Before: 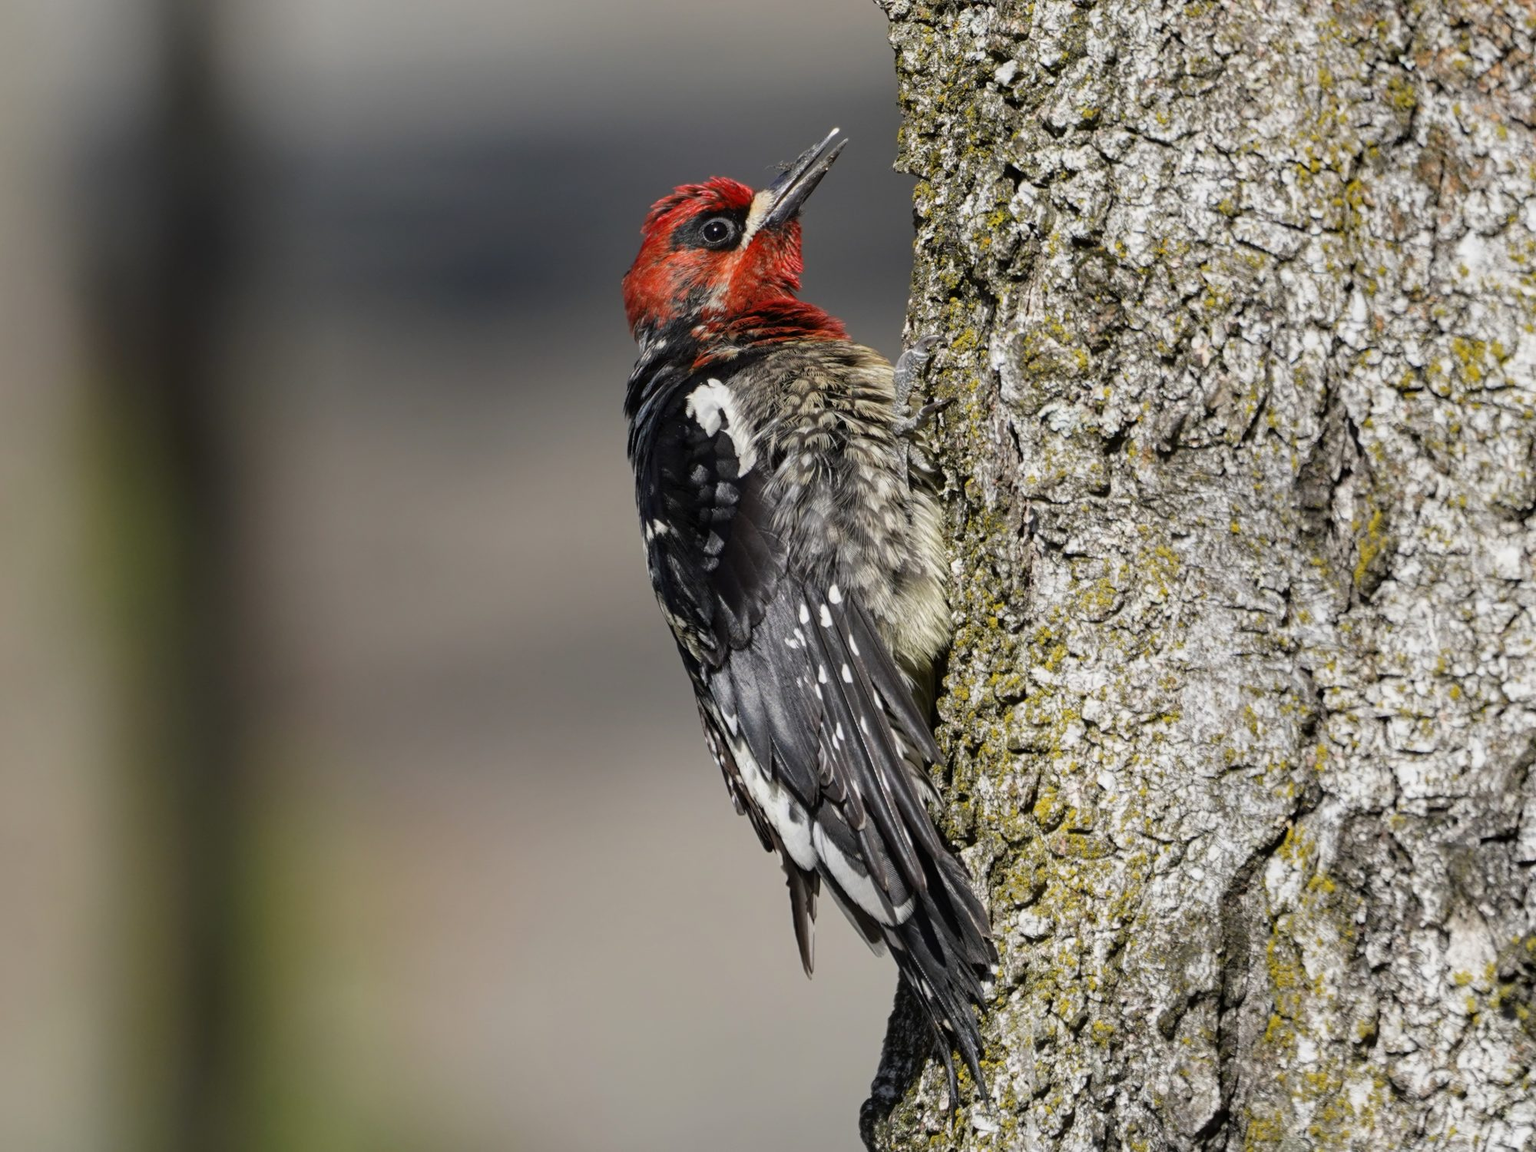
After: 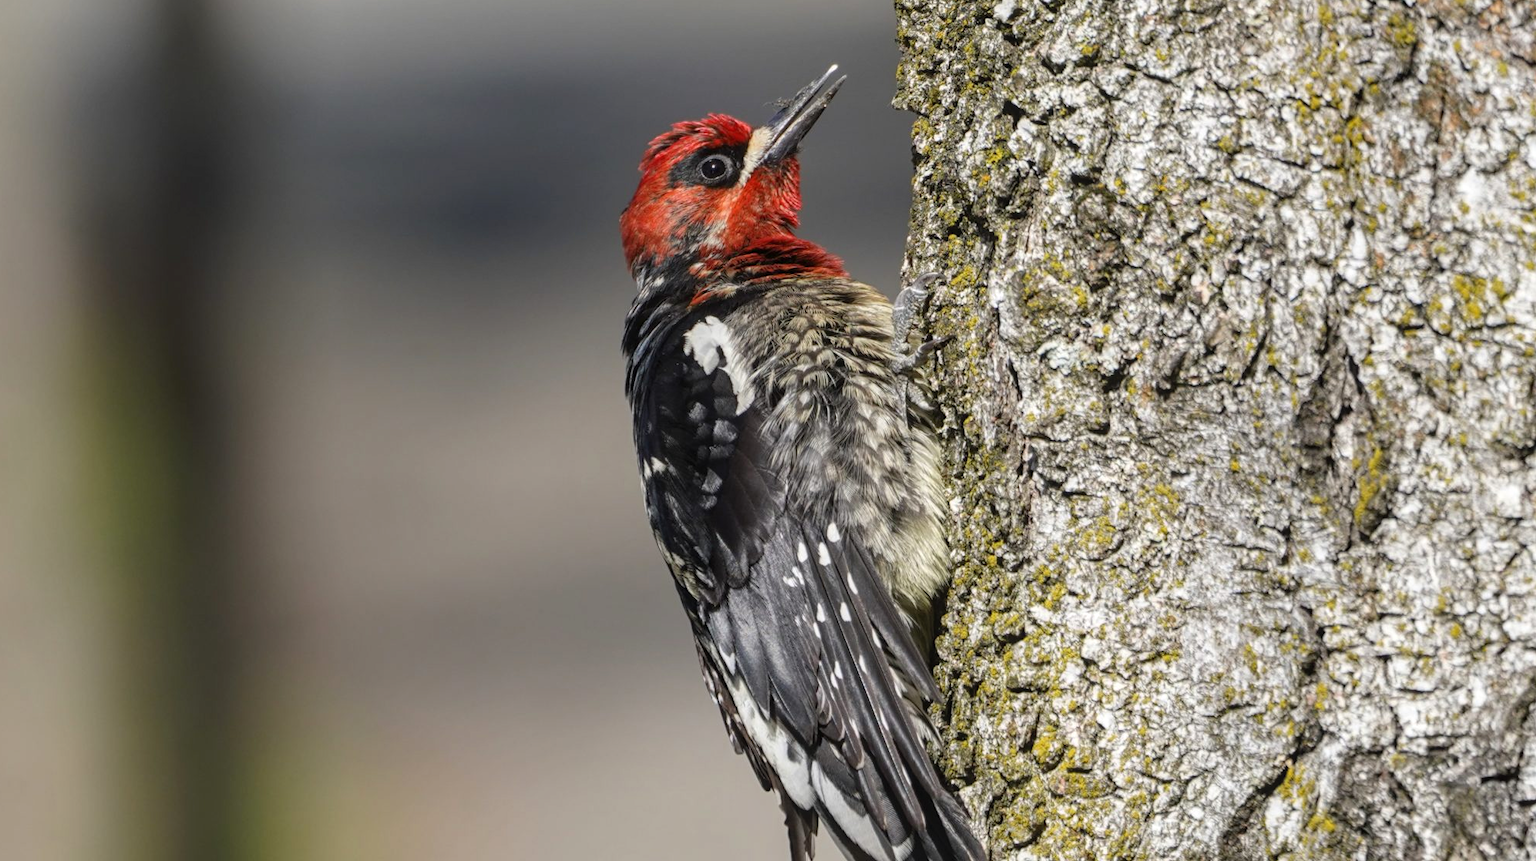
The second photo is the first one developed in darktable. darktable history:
local contrast: detail 109%
exposure: exposure 0.256 EV, compensate exposure bias true, compensate highlight preservation false
crop: left 0.313%, top 5.557%, bottom 19.878%
